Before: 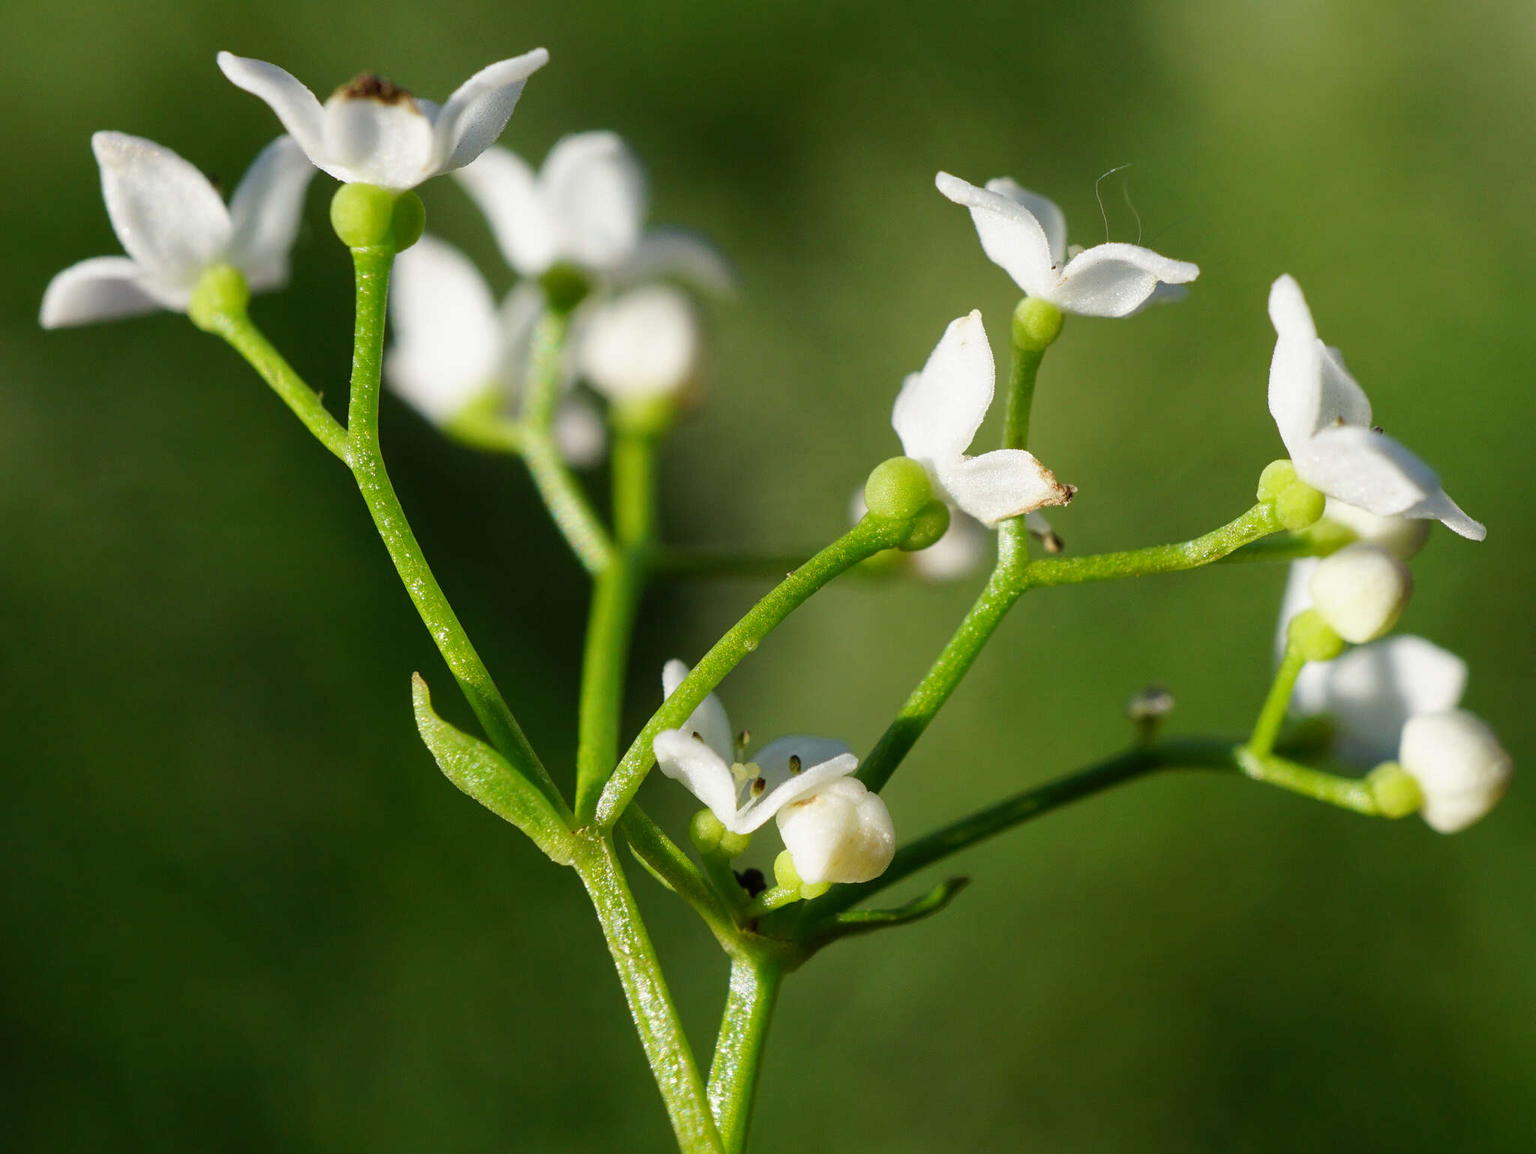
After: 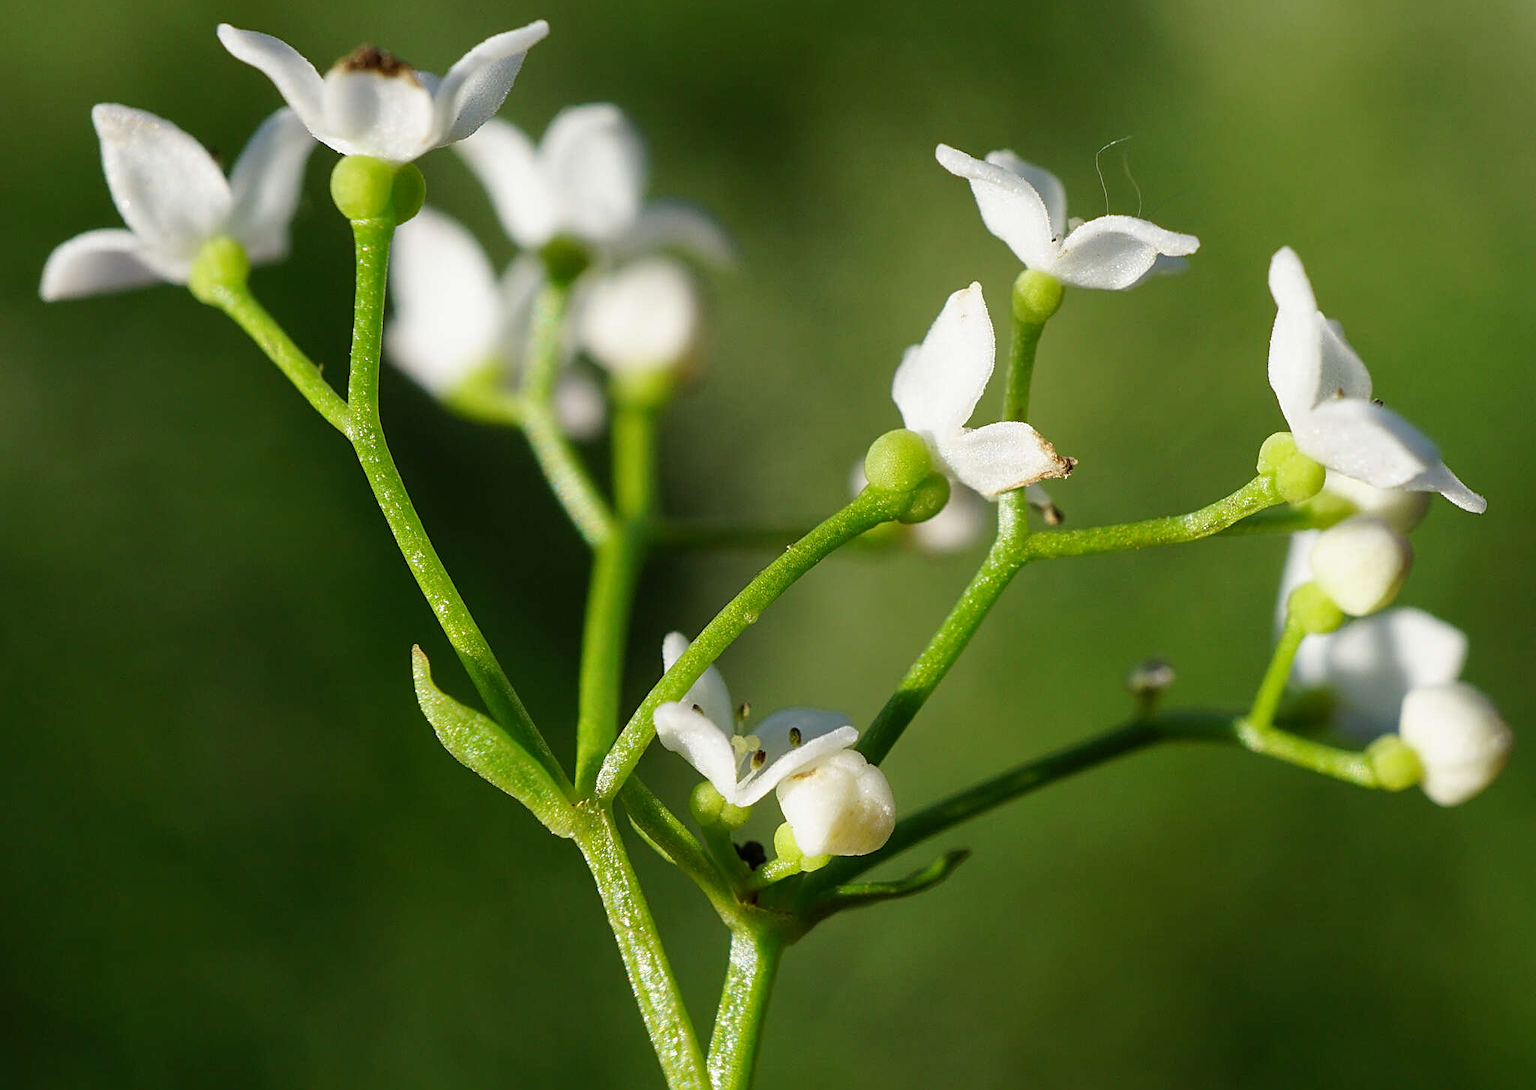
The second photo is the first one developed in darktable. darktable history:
crop and rotate: top 2.458%, bottom 3.054%
sharpen: on, module defaults
